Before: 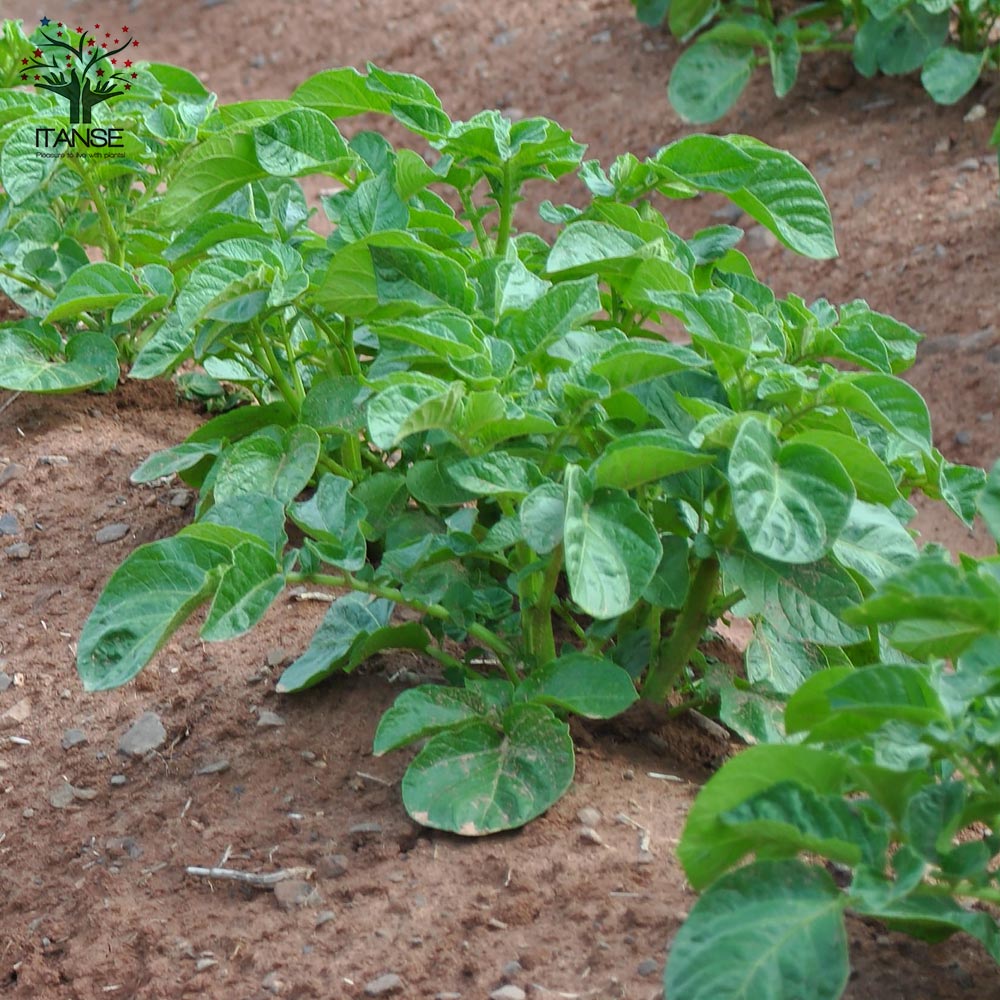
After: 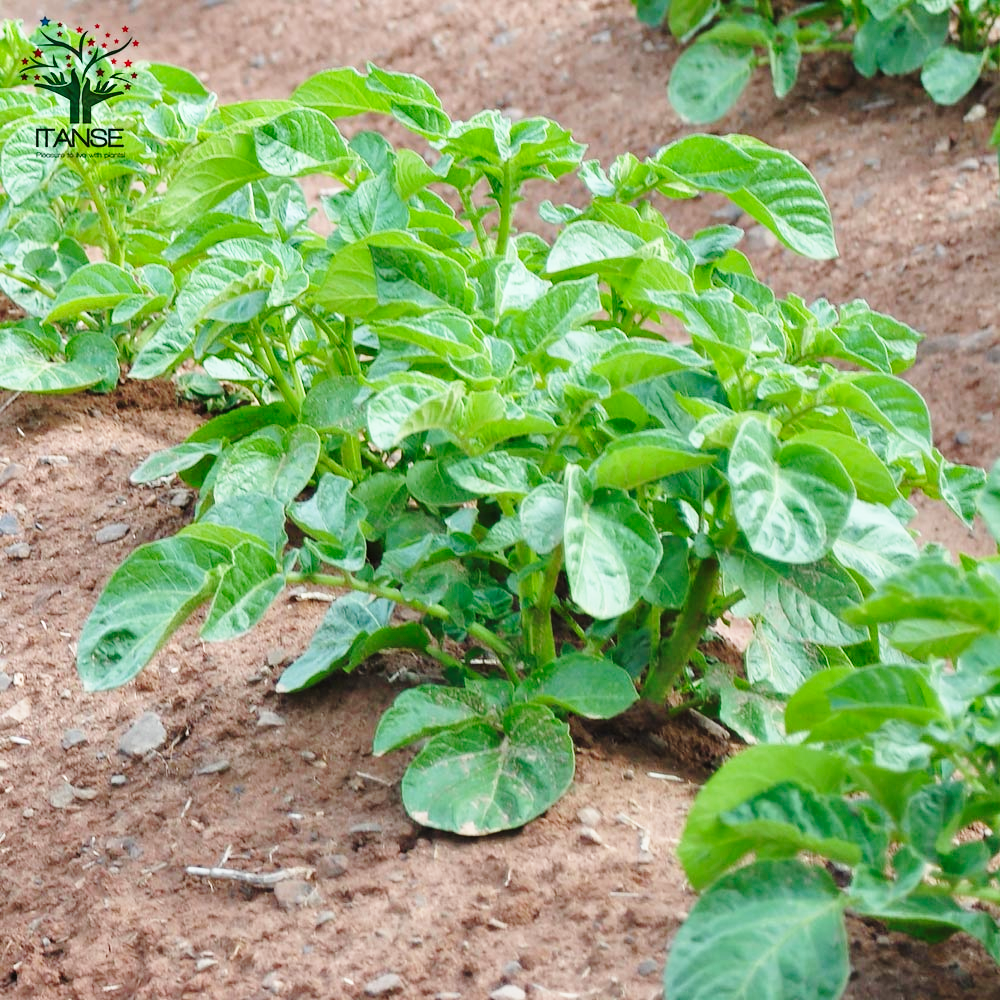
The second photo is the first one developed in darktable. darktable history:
contrast brightness saturation: saturation -0.05
base curve: curves: ch0 [(0, 0) (0.028, 0.03) (0.121, 0.232) (0.46, 0.748) (0.859, 0.968) (1, 1)], preserve colors none
